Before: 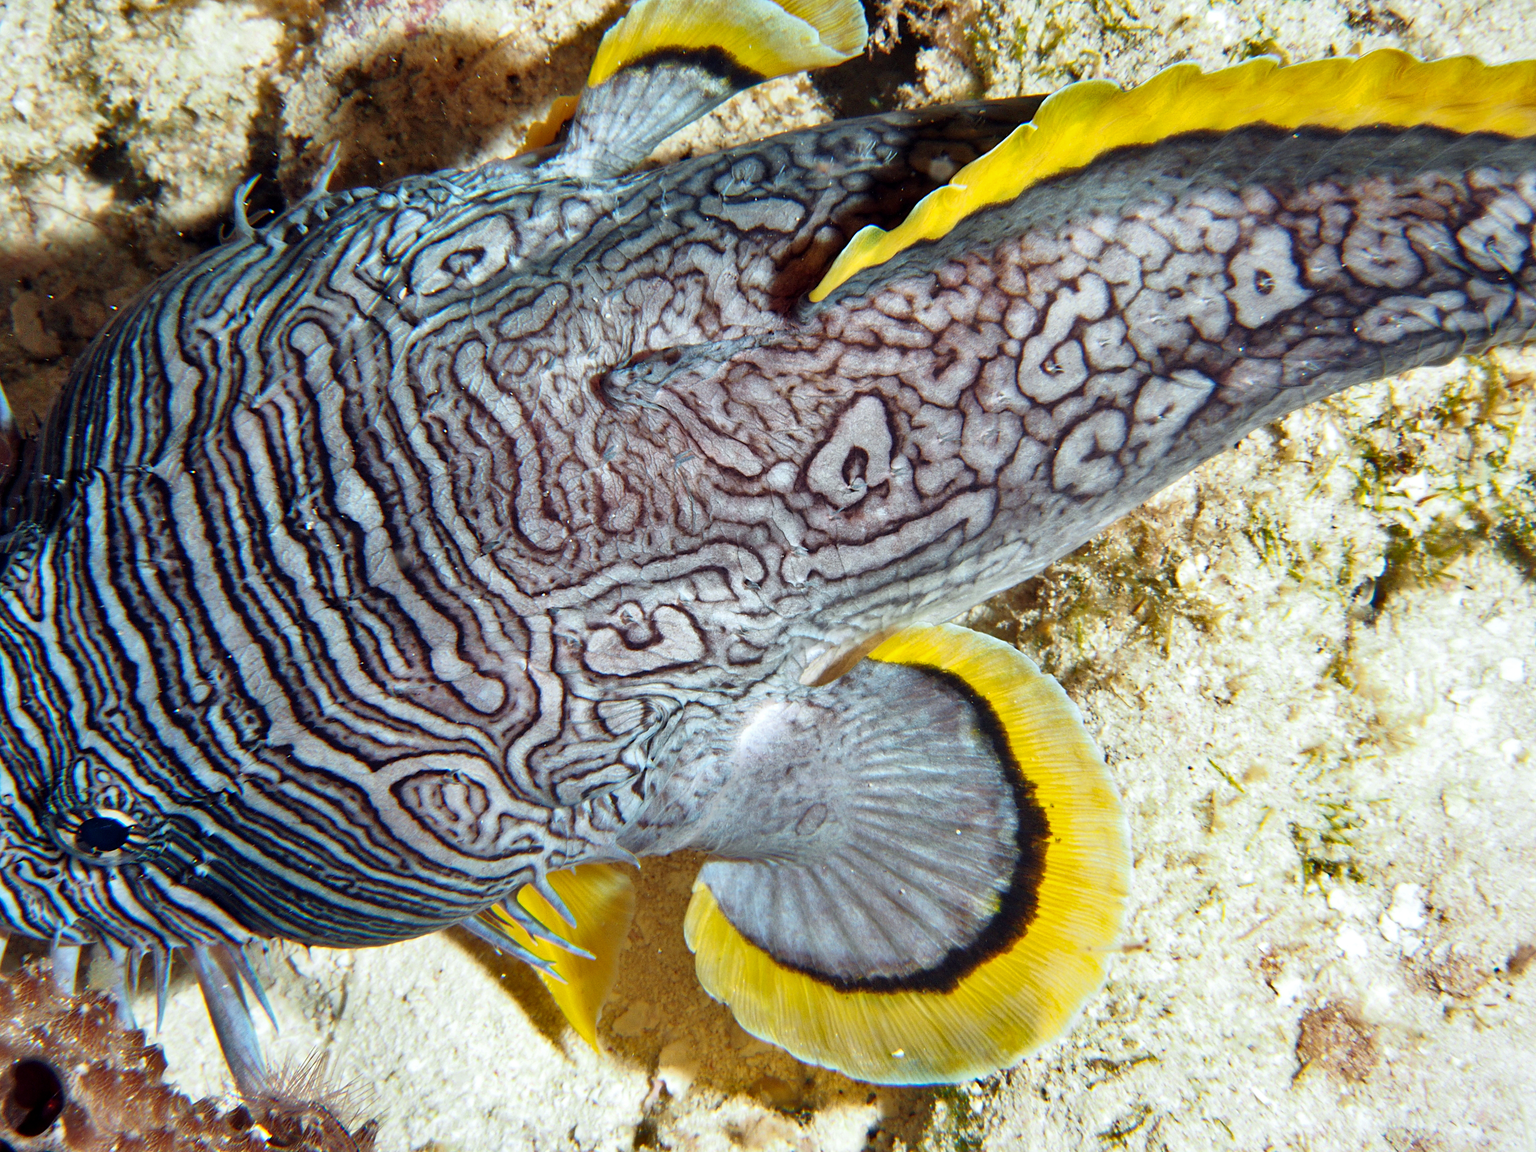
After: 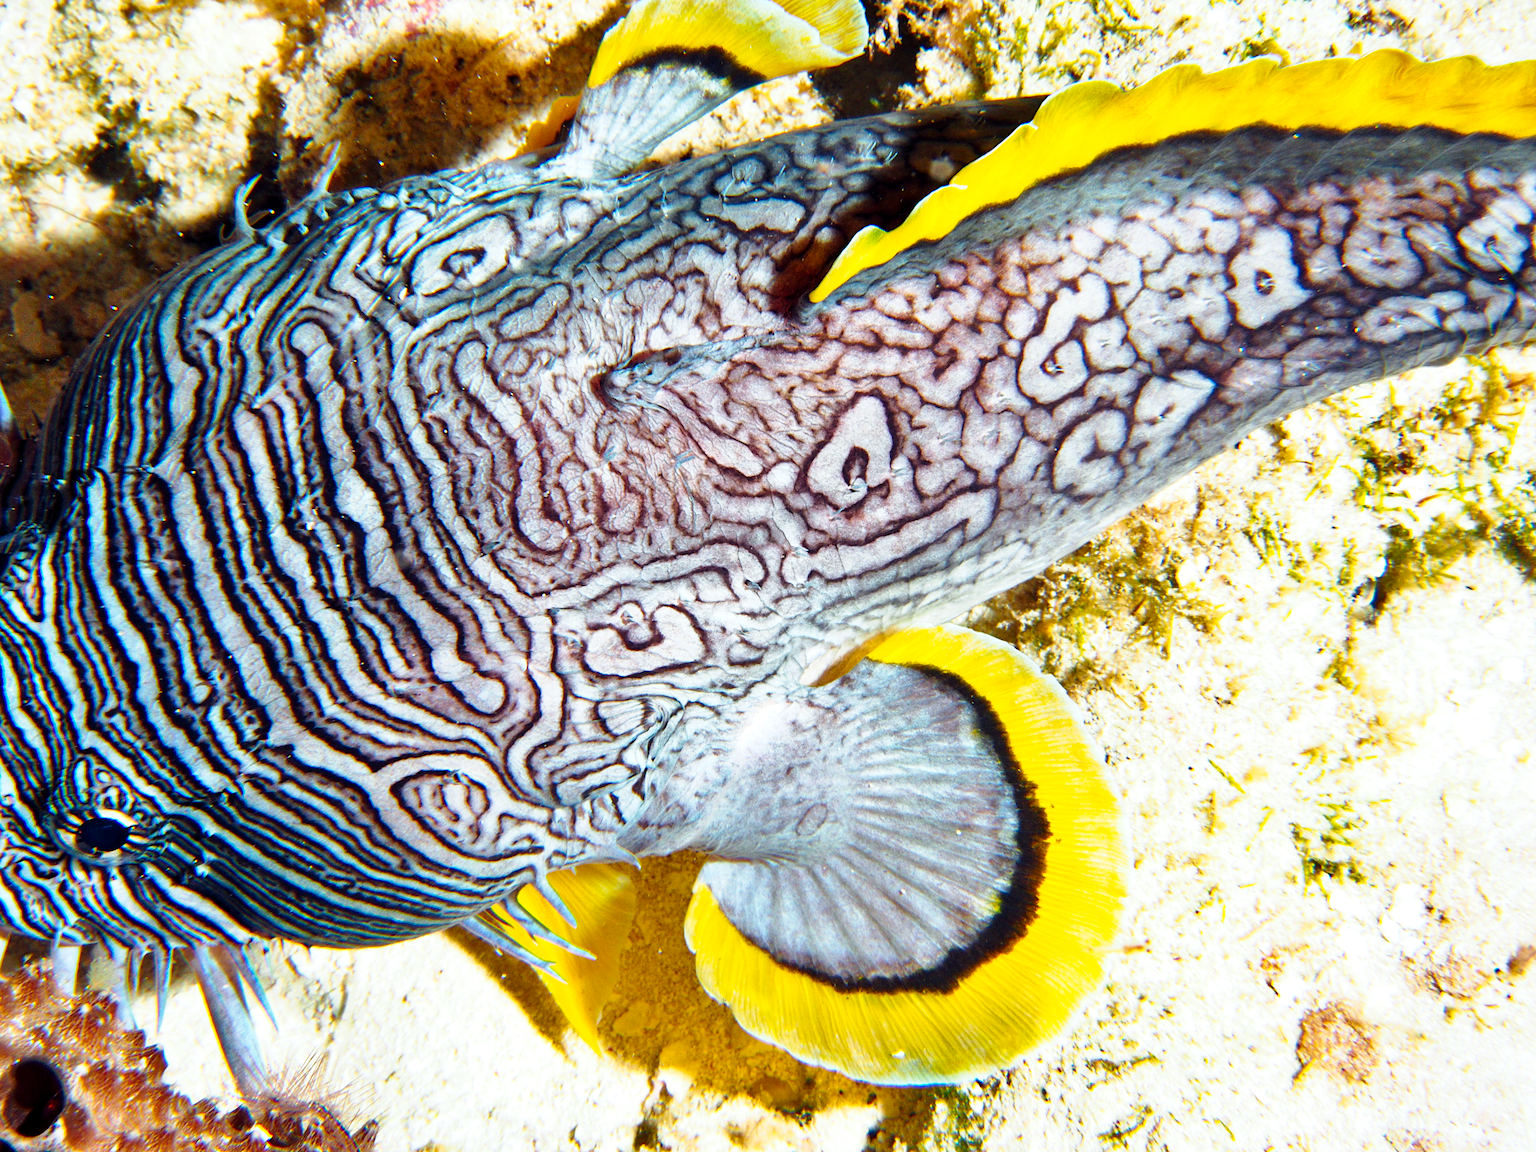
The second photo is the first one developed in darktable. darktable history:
exposure: exposure 0.445 EV, compensate exposure bias true
color balance rgb: shadows lift › luminance -10.299%, shadows lift › chroma 0.676%, shadows lift › hue 114.61°, perceptual saturation grading › global saturation 25.085%, global vibrance 20%
tone equalizer: edges refinement/feathering 500, mask exposure compensation -1.25 EV, preserve details no
tone curve: curves: ch0 [(0, 0) (0.091, 0.077) (0.517, 0.574) (0.745, 0.82) (0.844, 0.908) (0.909, 0.942) (1, 0.973)]; ch1 [(0, 0) (0.437, 0.404) (0.5, 0.5) (0.534, 0.554) (0.58, 0.603) (0.616, 0.649) (1, 1)]; ch2 [(0, 0) (0.442, 0.415) (0.5, 0.5) (0.535, 0.557) (0.585, 0.62) (1, 1)], preserve colors none
